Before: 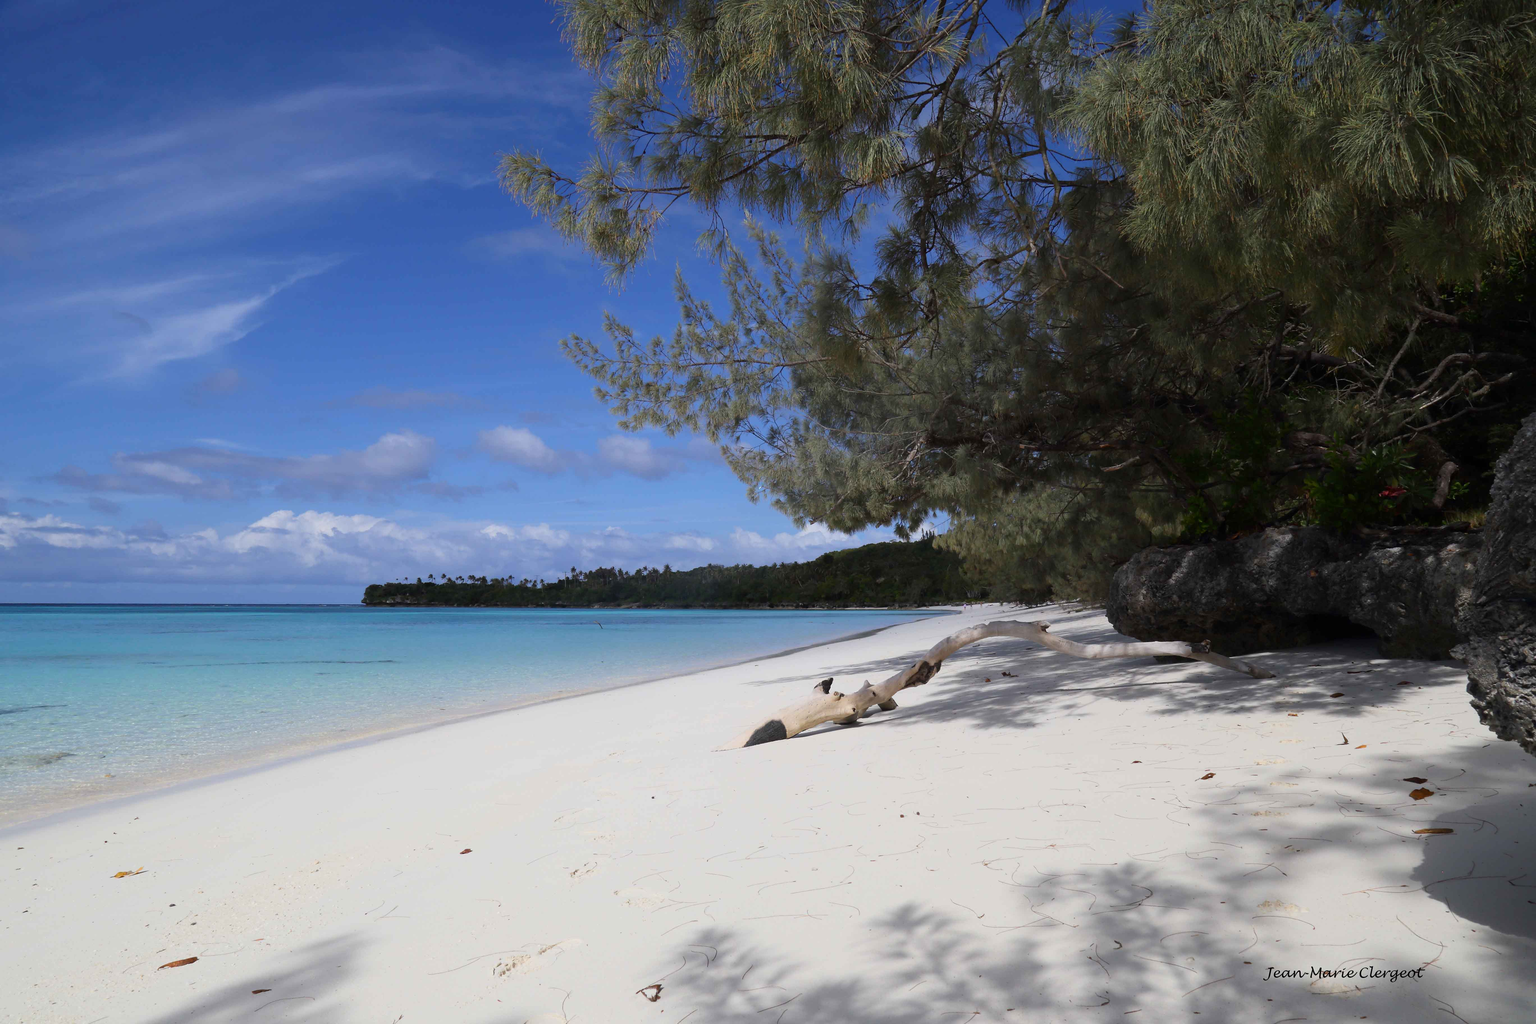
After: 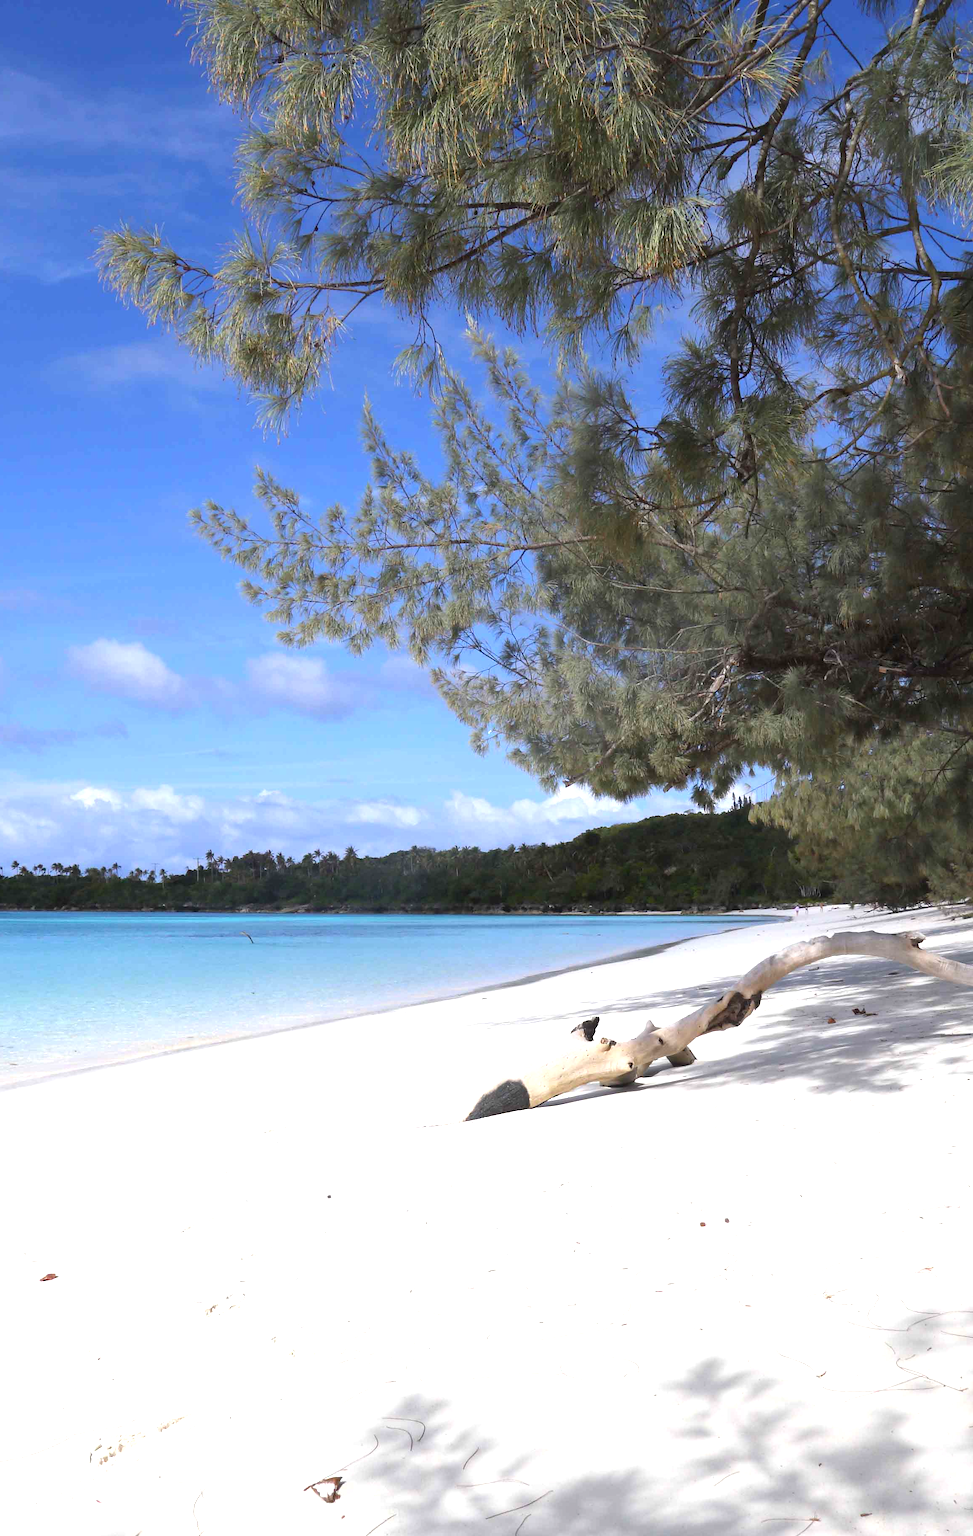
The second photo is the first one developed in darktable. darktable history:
crop: left 28.25%, right 29.478%
exposure: black level correction 0, exposure 0.948 EV, compensate highlight preservation false
